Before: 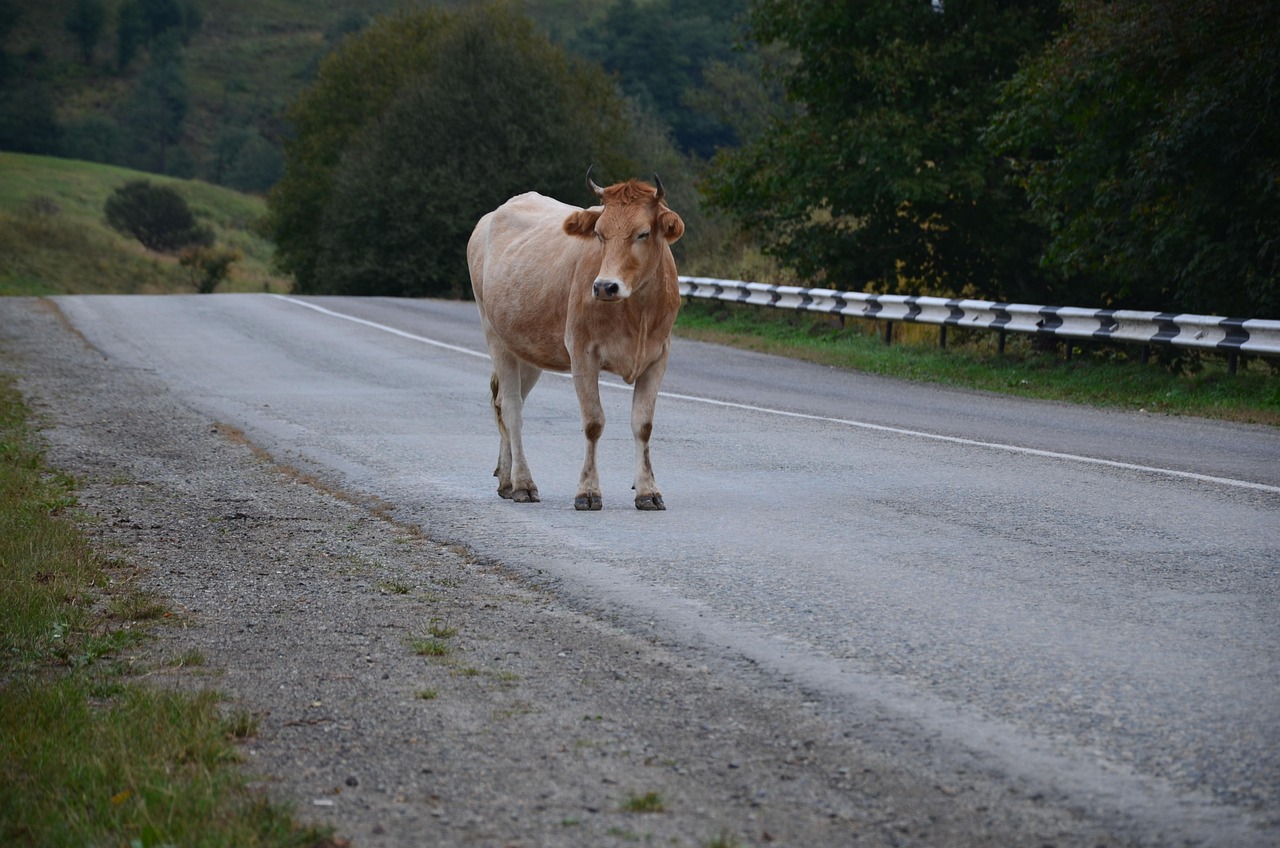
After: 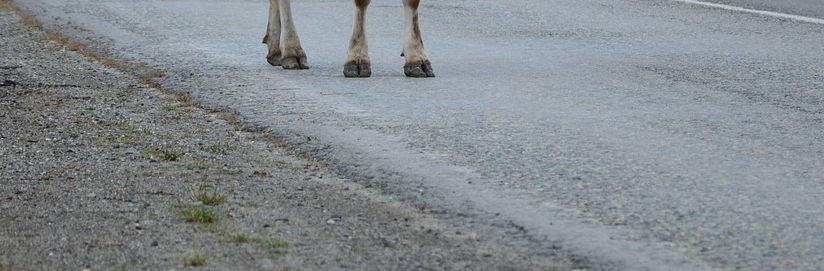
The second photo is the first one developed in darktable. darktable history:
local contrast: mode bilateral grid, contrast 20, coarseness 50, detail 102%, midtone range 0.2
crop: left 18.091%, top 51.13%, right 17.525%, bottom 16.85%
color correction: highlights a* -2.68, highlights b* 2.57
